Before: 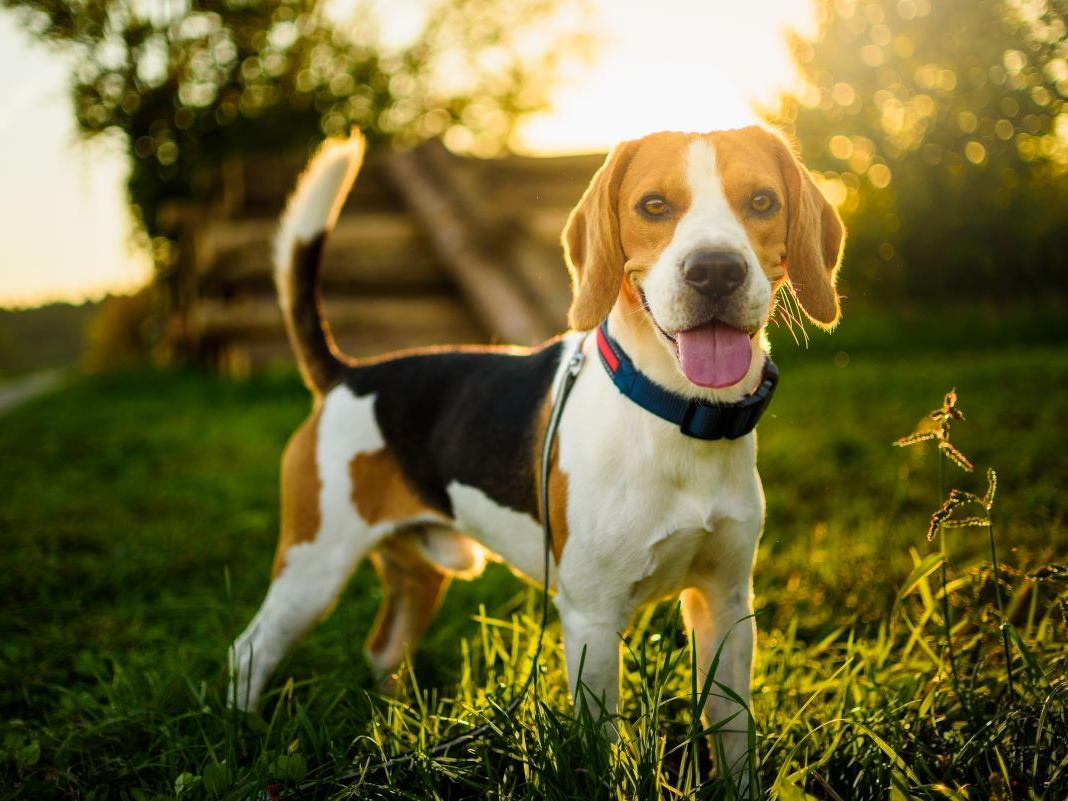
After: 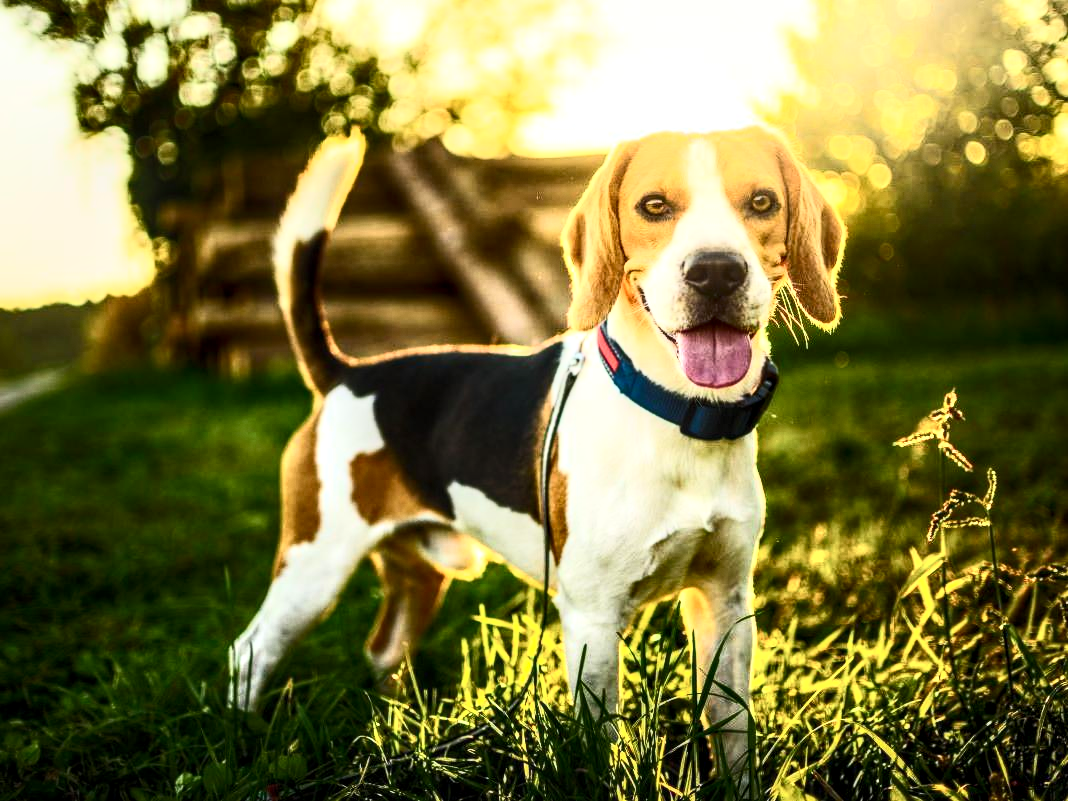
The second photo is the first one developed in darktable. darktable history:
contrast brightness saturation: contrast 0.62, brightness 0.34, saturation 0.14
local contrast: detail 150%
